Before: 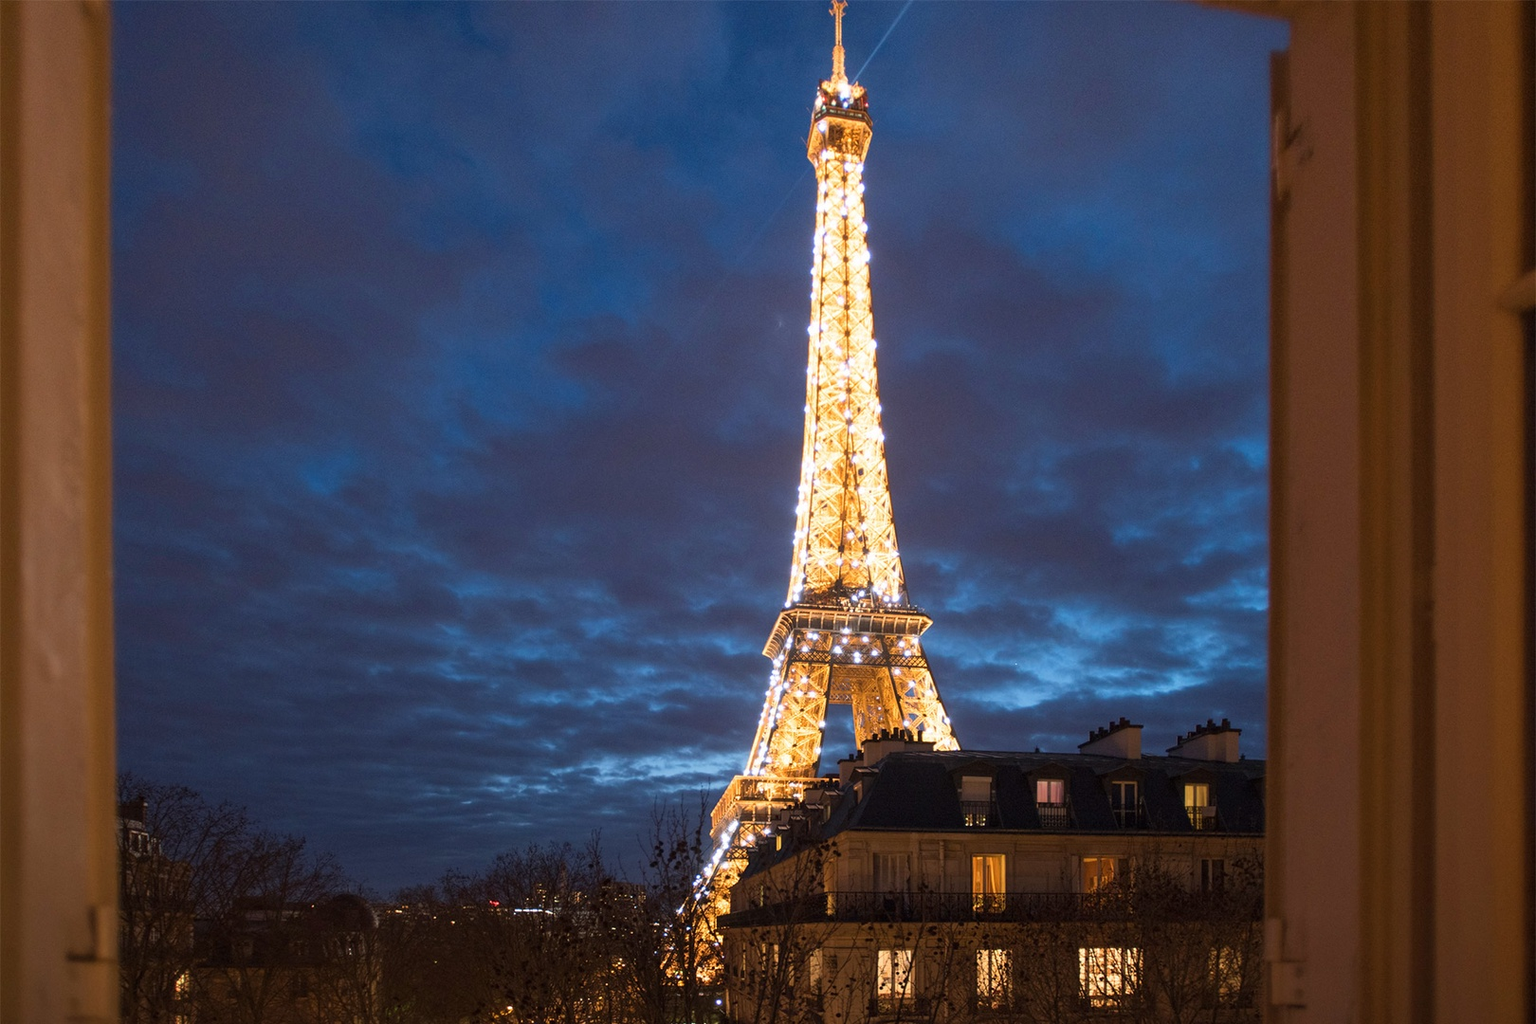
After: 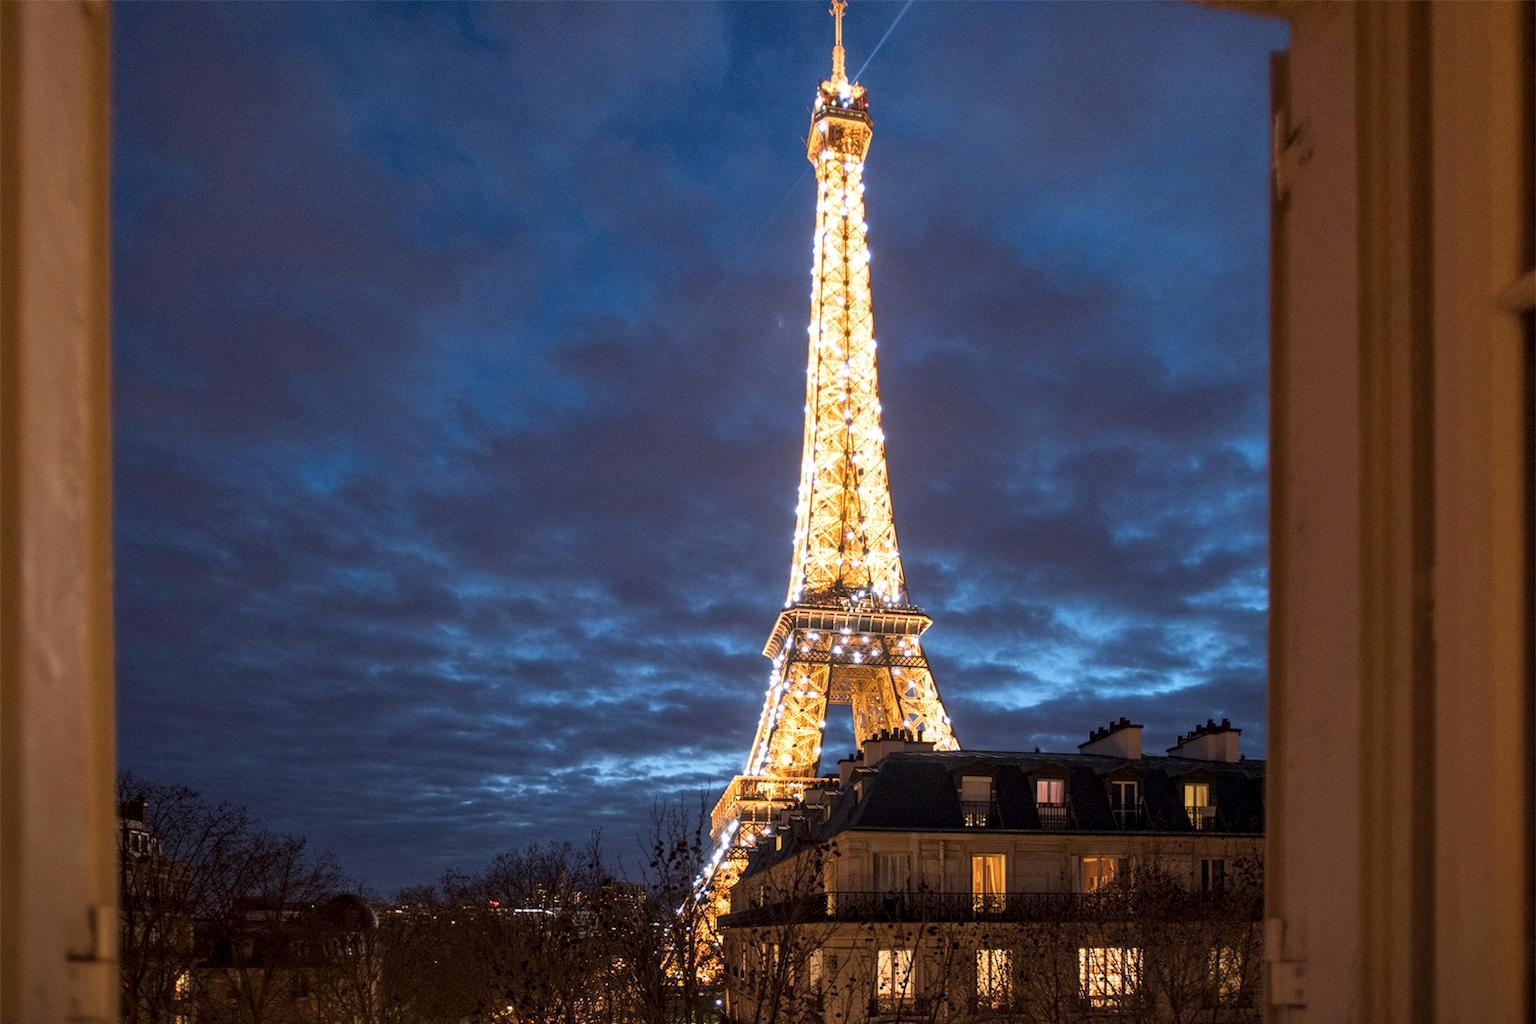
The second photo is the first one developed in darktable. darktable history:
shadows and highlights: shadows 22.08, highlights -48.71, soften with gaussian
local contrast: detail 130%
